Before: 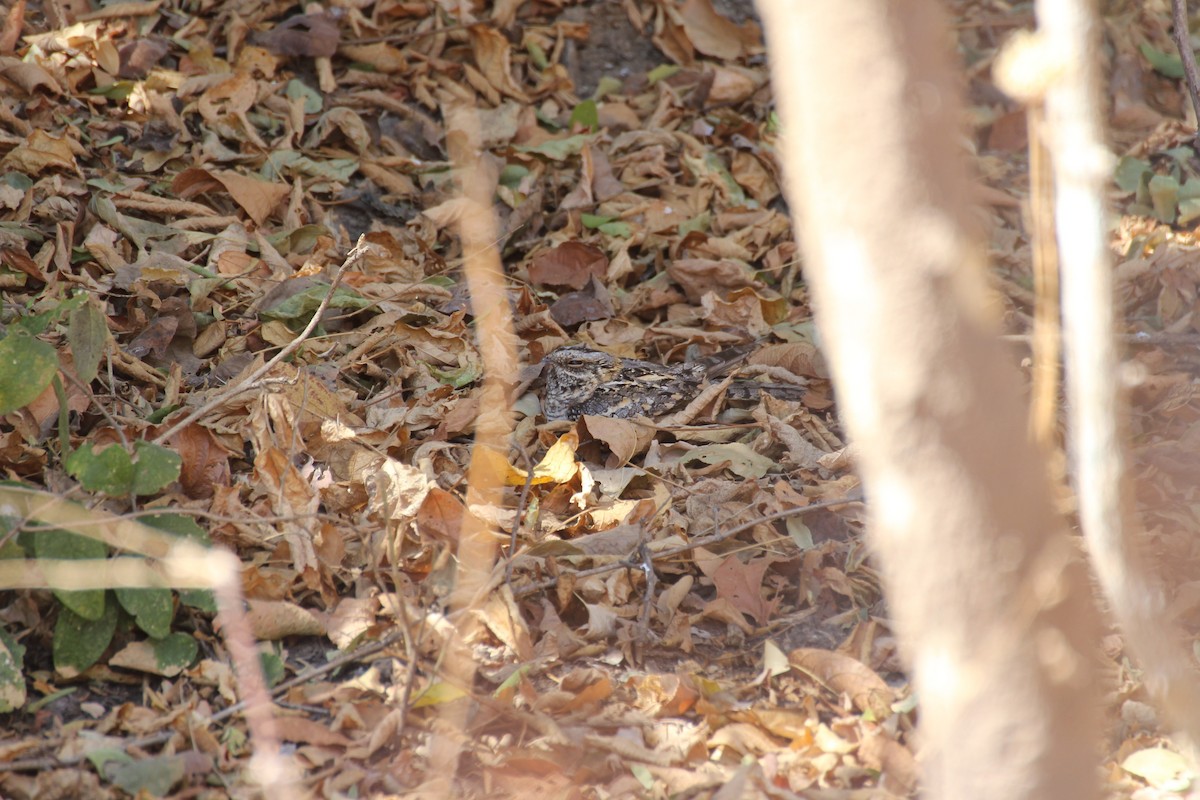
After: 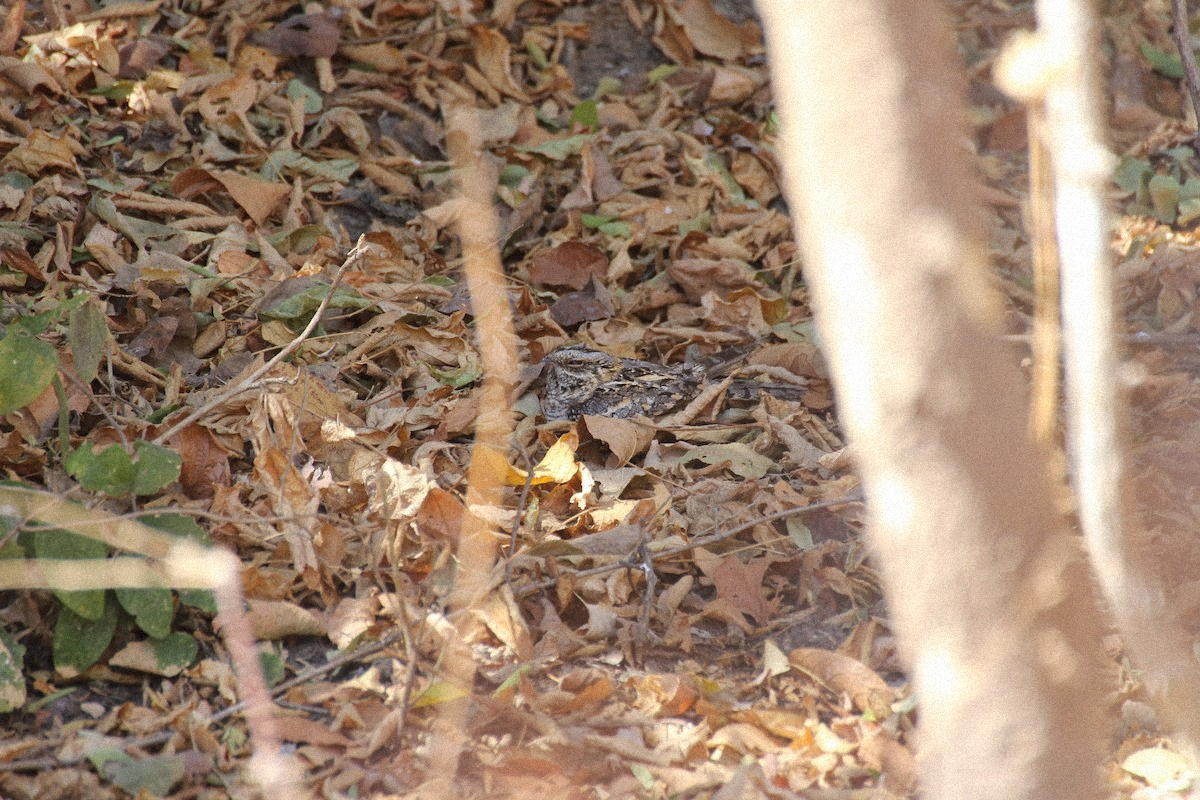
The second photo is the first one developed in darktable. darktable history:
grain: mid-tones bias 0%
